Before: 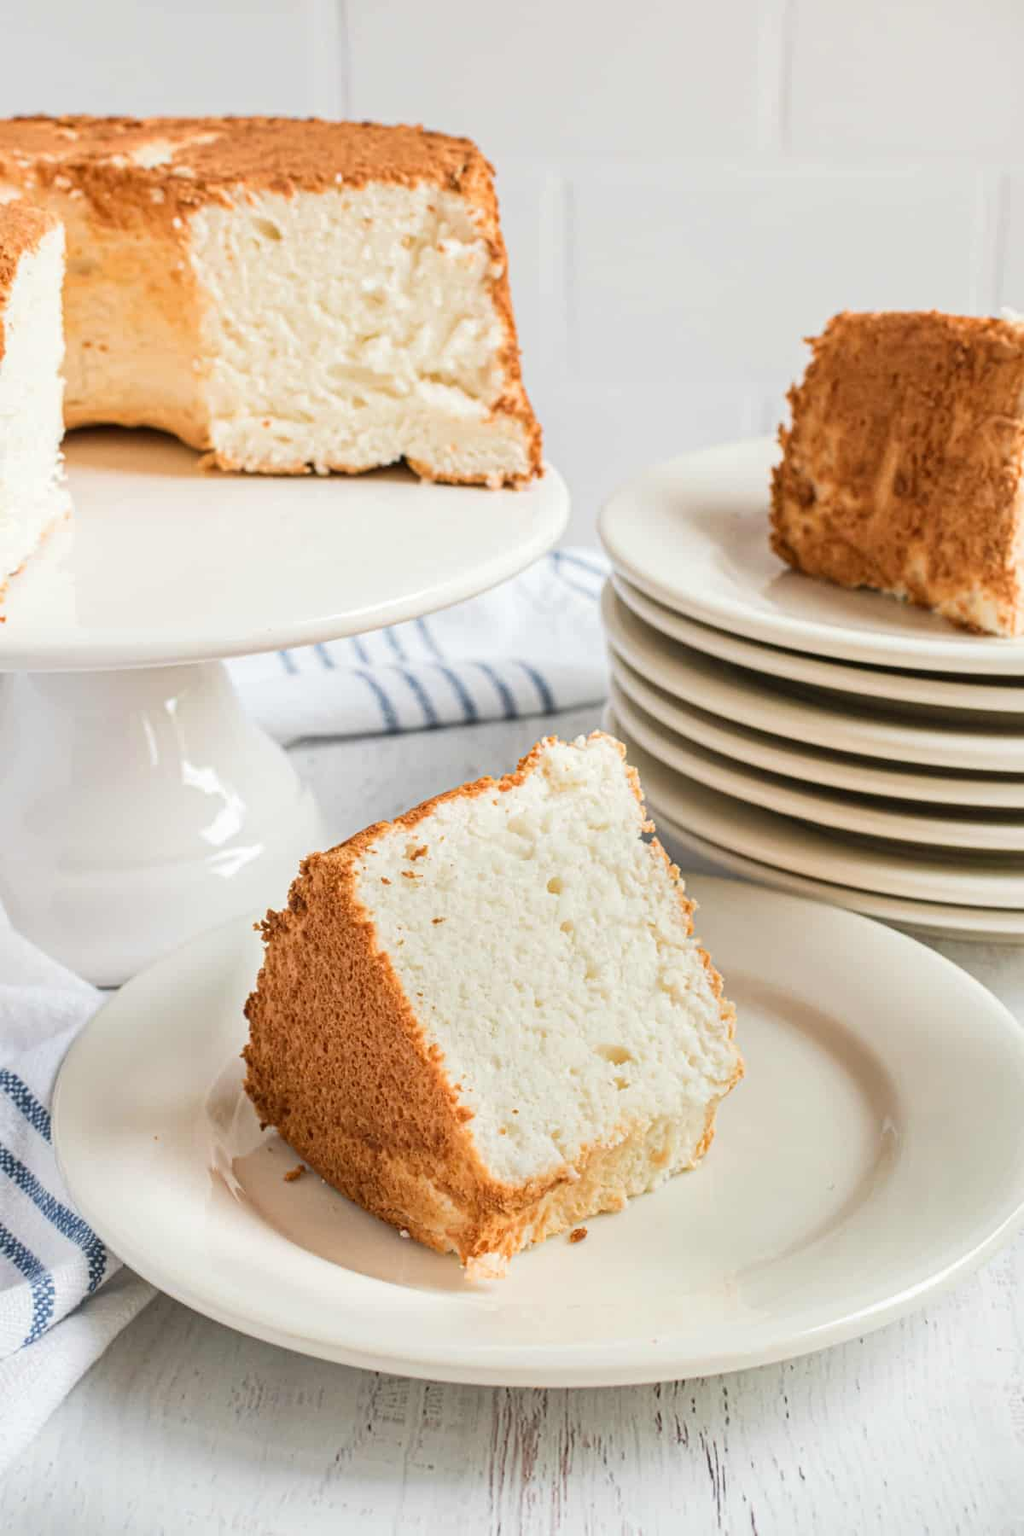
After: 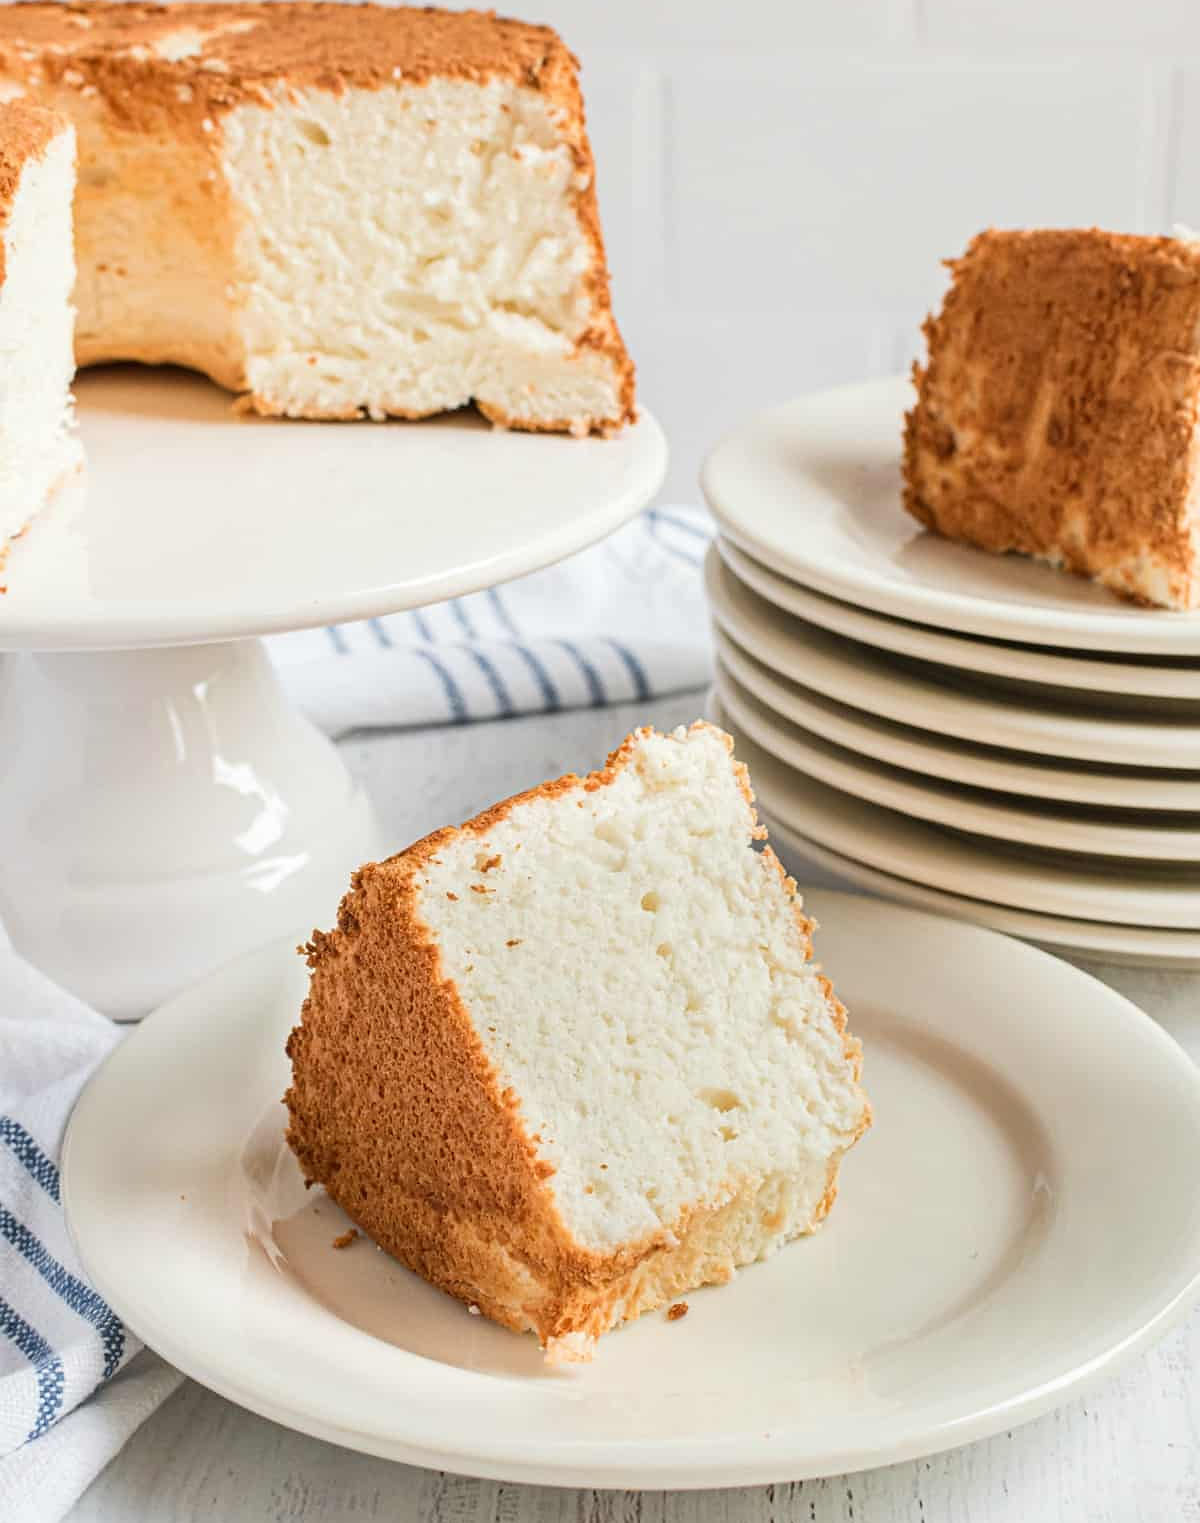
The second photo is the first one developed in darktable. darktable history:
crop: top 7.598%, bottom 7.745%
sharpen: radius 1.013
